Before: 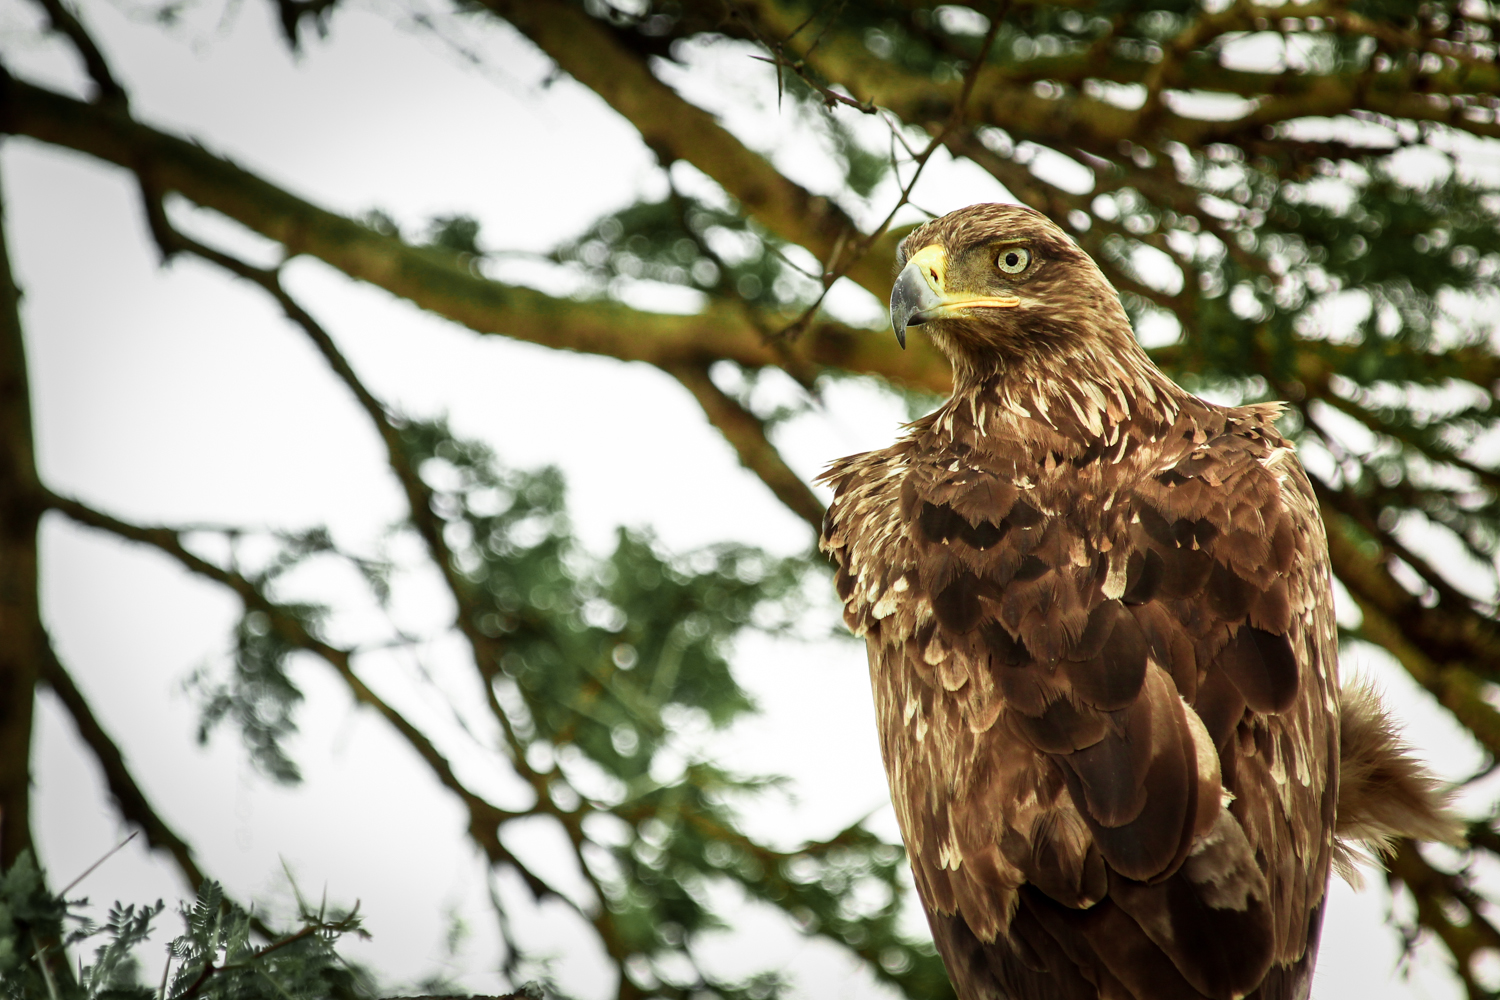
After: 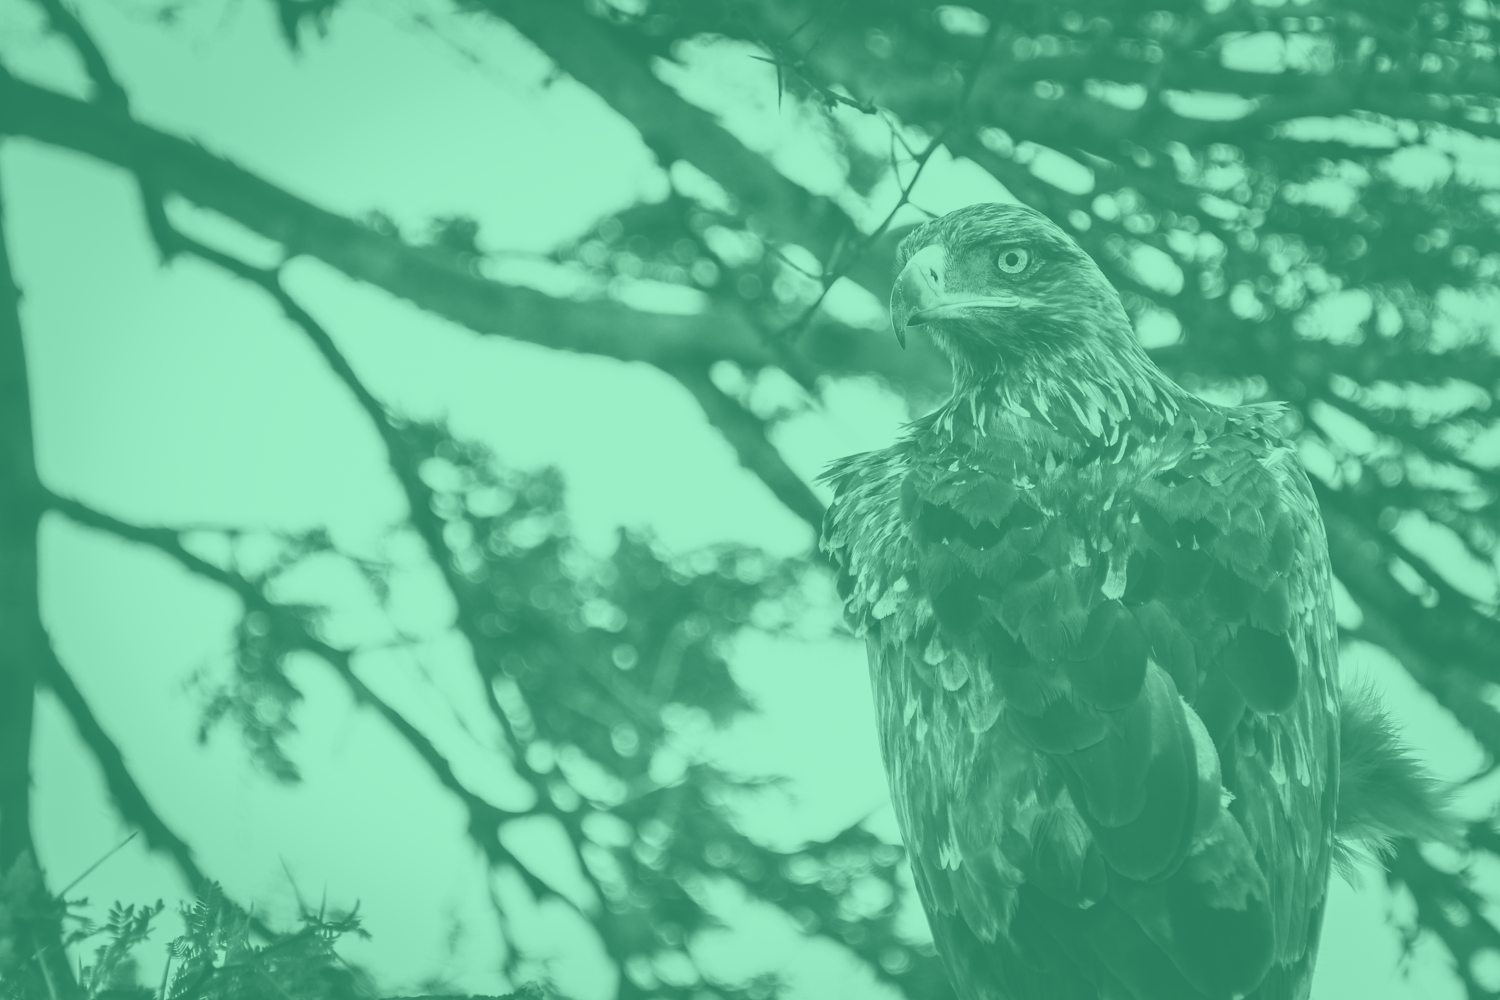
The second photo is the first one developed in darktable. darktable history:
colorize: hue 147.6°, saturation 65%, lightness 21.64%
exposure: black level correction -0.041, exposure 0.064 EV, compensate highlight preservation false
white balance: red 1.188, blue 1.11
